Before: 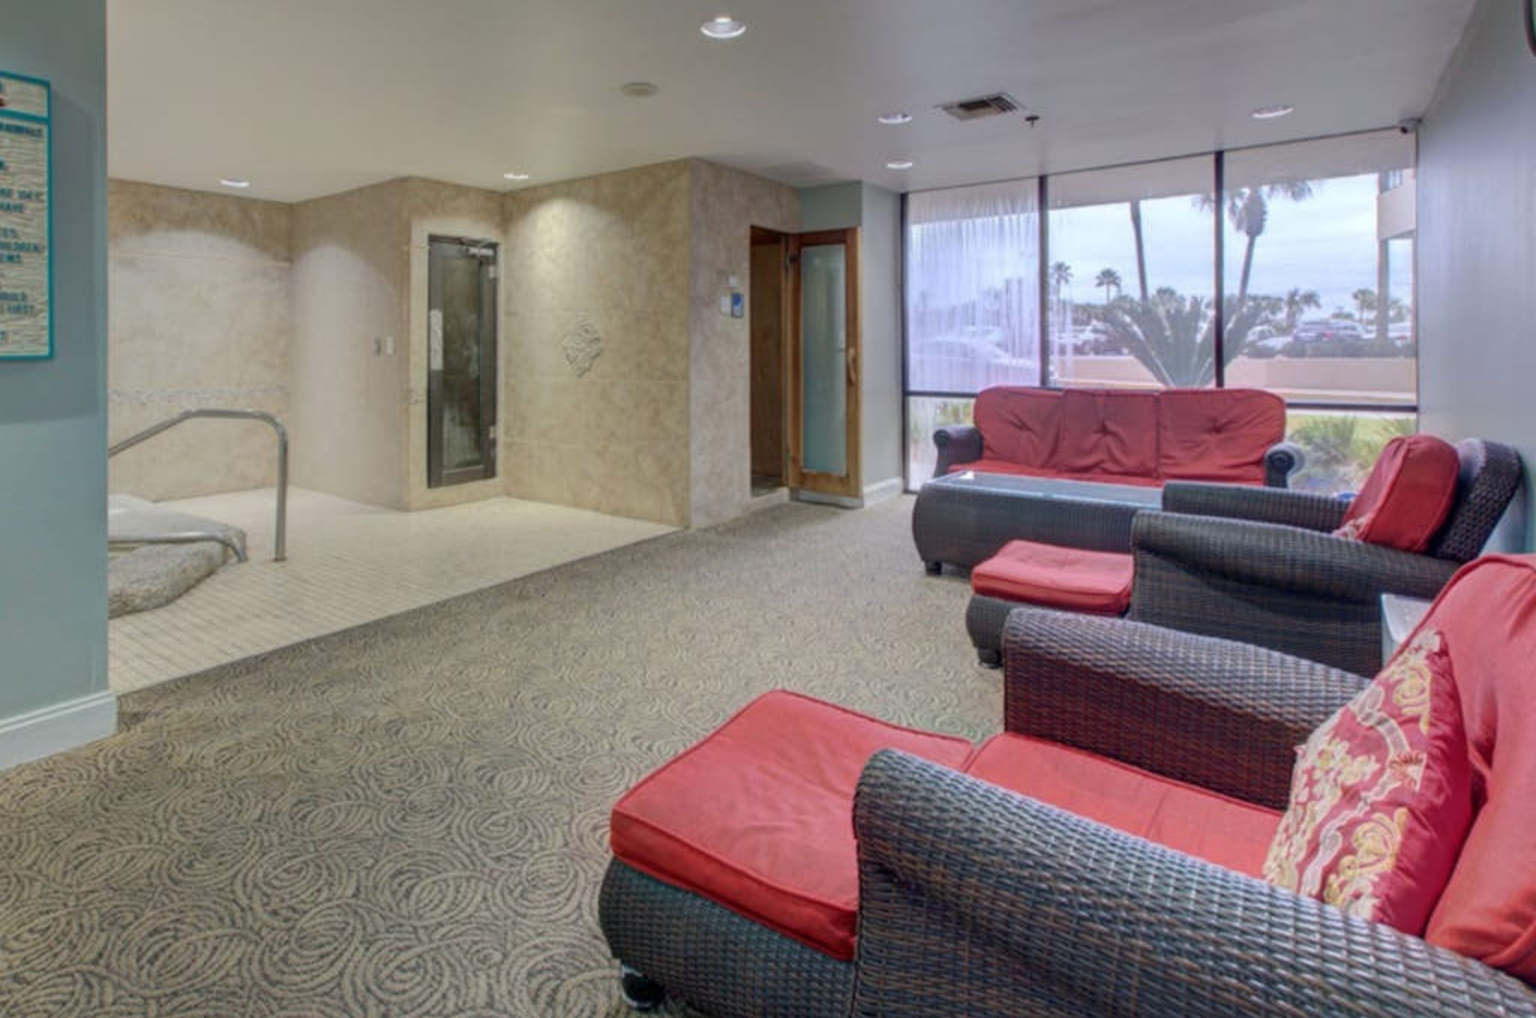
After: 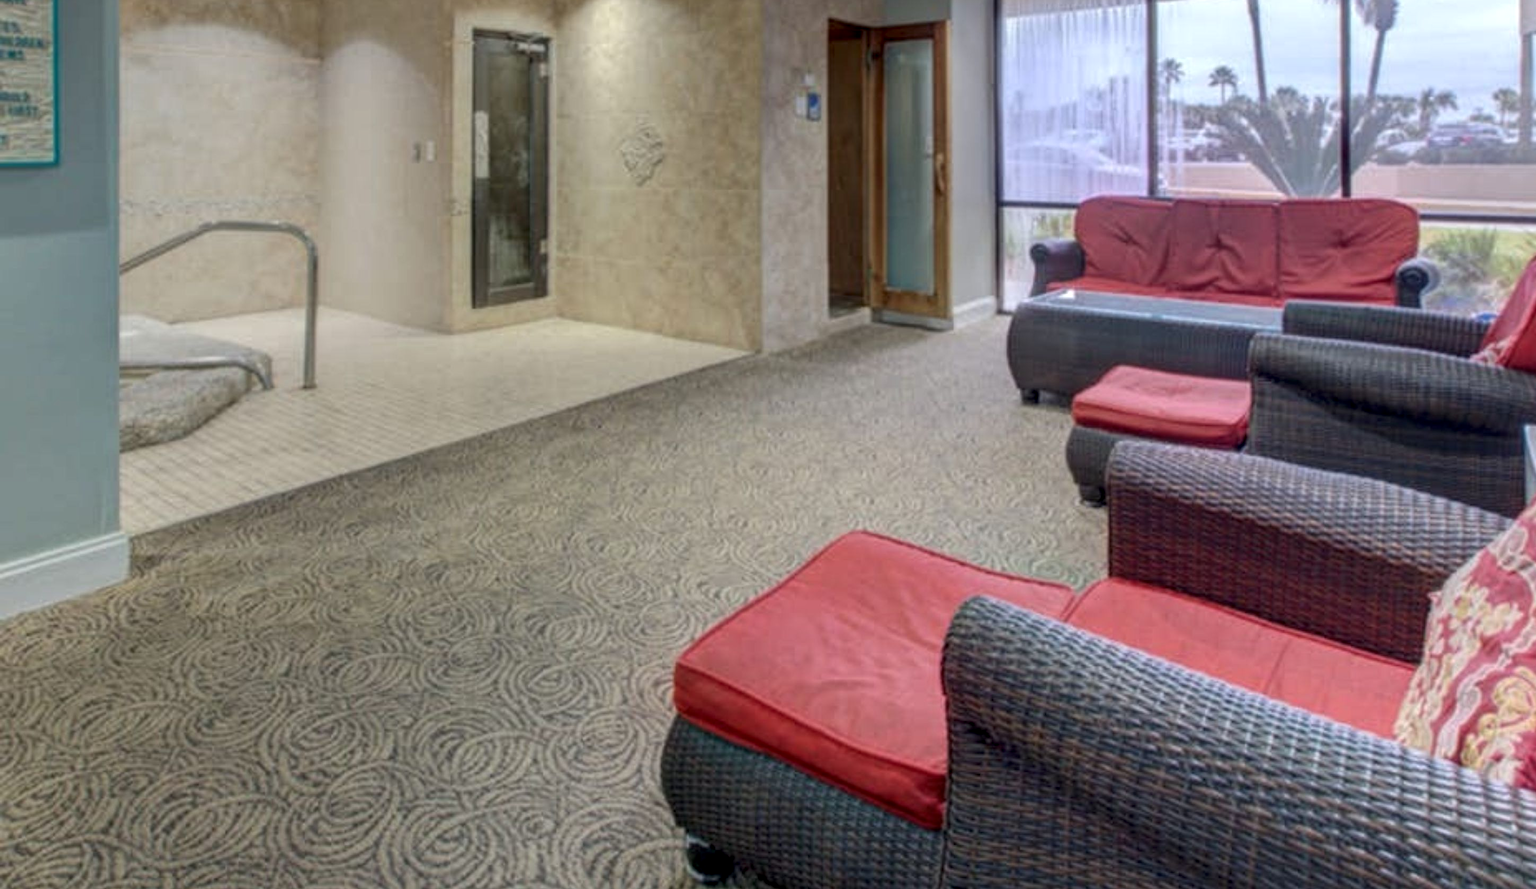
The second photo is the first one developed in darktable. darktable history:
local contrast: on, module defaults
crop: top 20.539%, right 9.371%, bottom 0.243%
